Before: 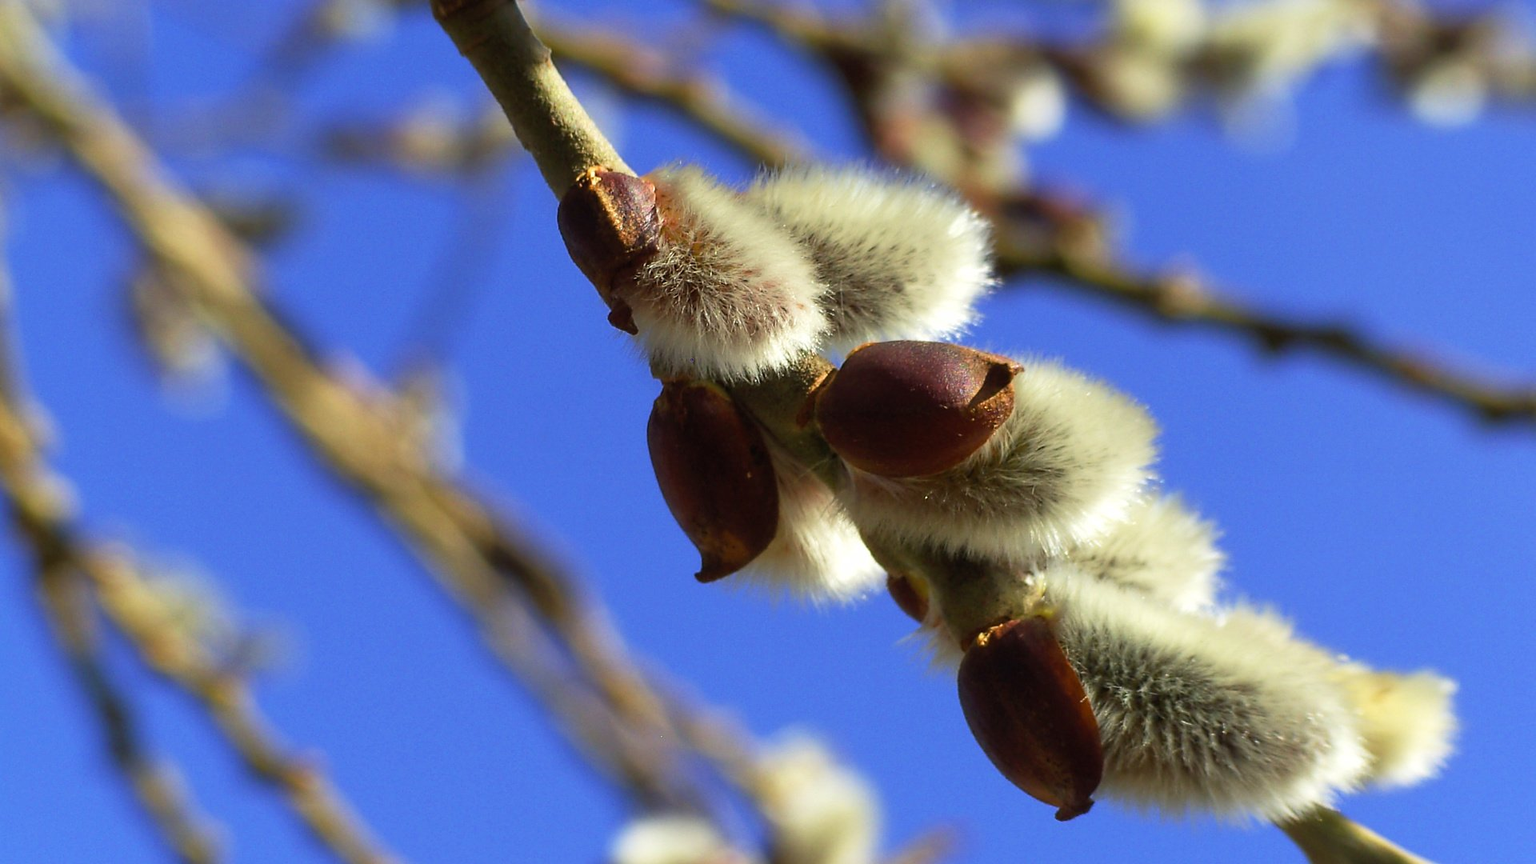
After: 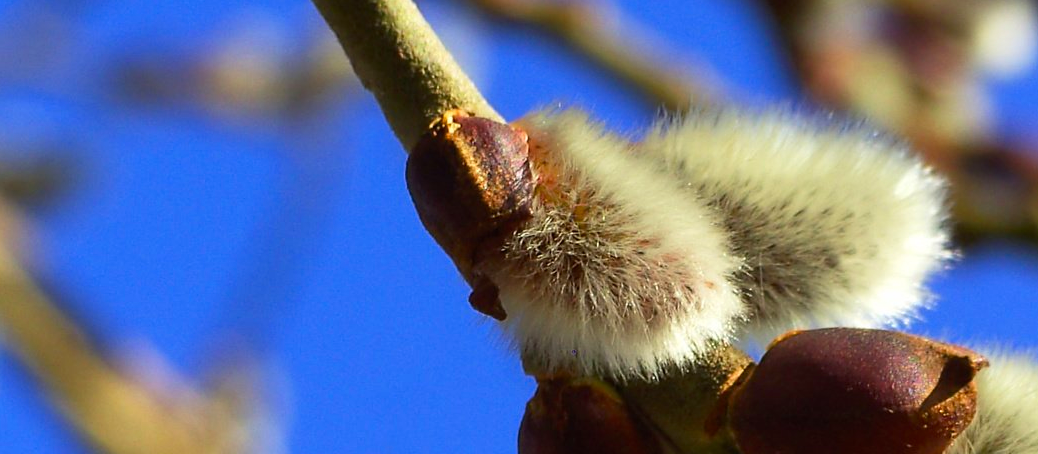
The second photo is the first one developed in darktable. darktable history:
contrast brightness saturation: contrast 0.076, saturation 0.199
crop: left 15.172%, top 9.157%, right 30.722%, bottom 48.797%
